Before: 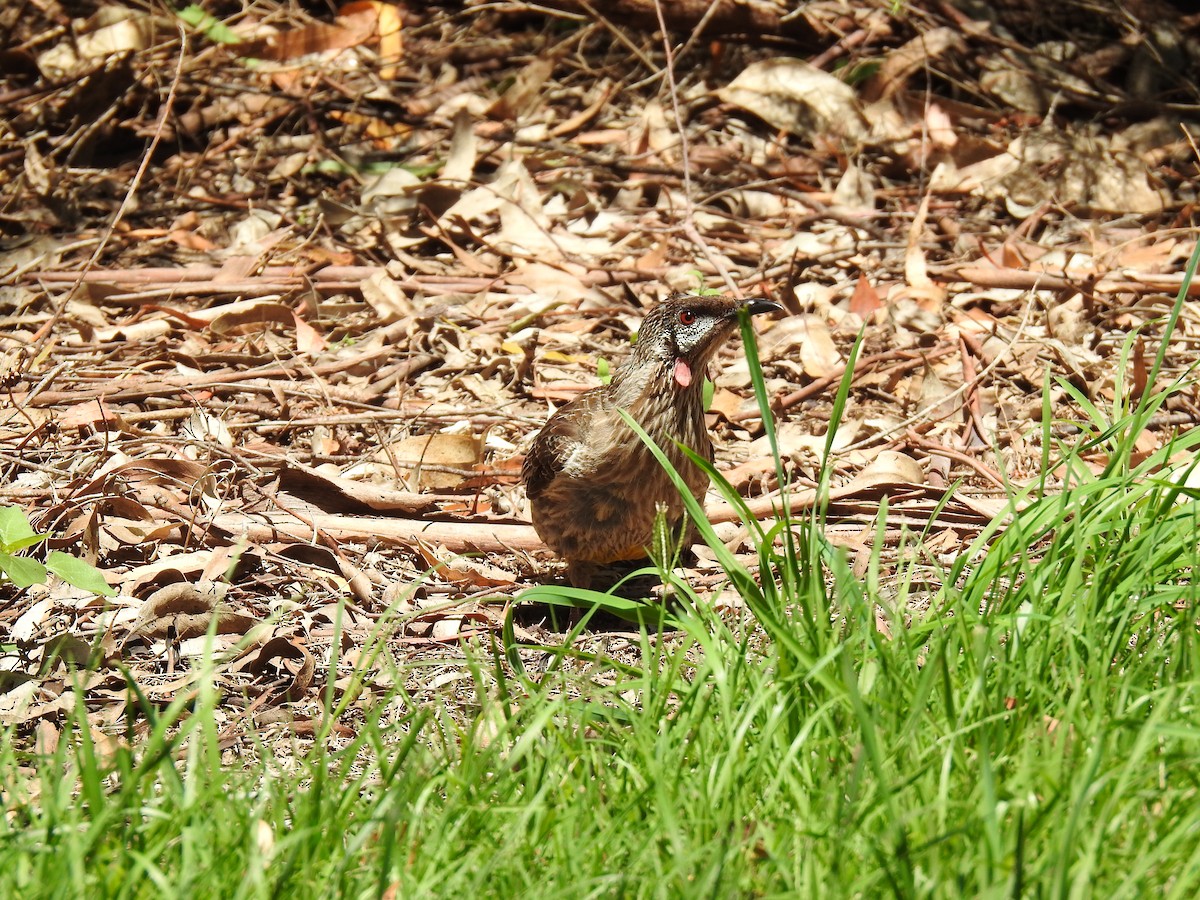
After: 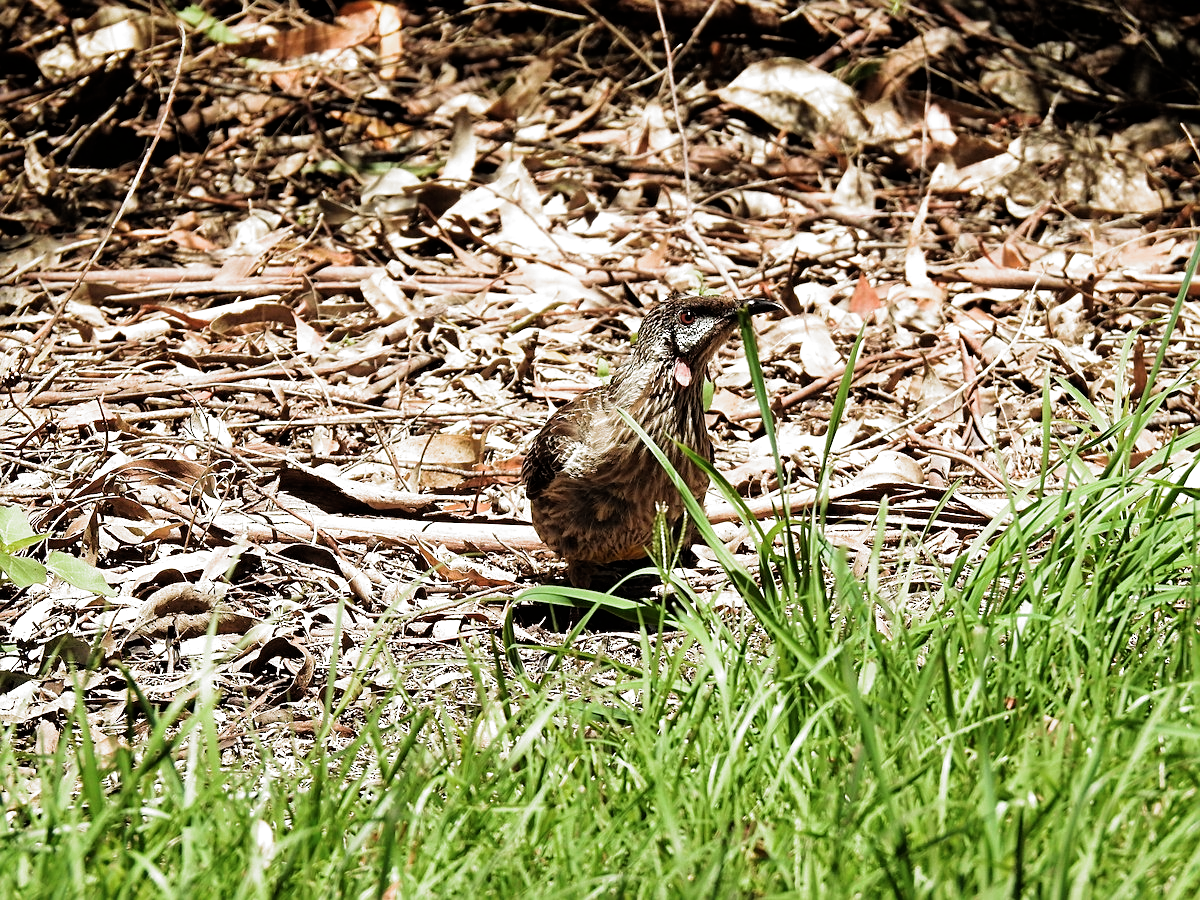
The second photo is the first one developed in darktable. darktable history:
sharpen: on, module defaults
filmic rgb: black relative exposure -8.2 EV, white relative exposure 2.2 EV, threshold 3 EV, hardness 7.11, latitude 75%, contrast 1.325, highlights saturation mix -2%, shadows ↔ highlights balance 30%, preserve chrominance RGB euclidean norm, color science v5 (2021), contrast in shadows safe, contrast in highlights safe, enable highlight reconstruction true
